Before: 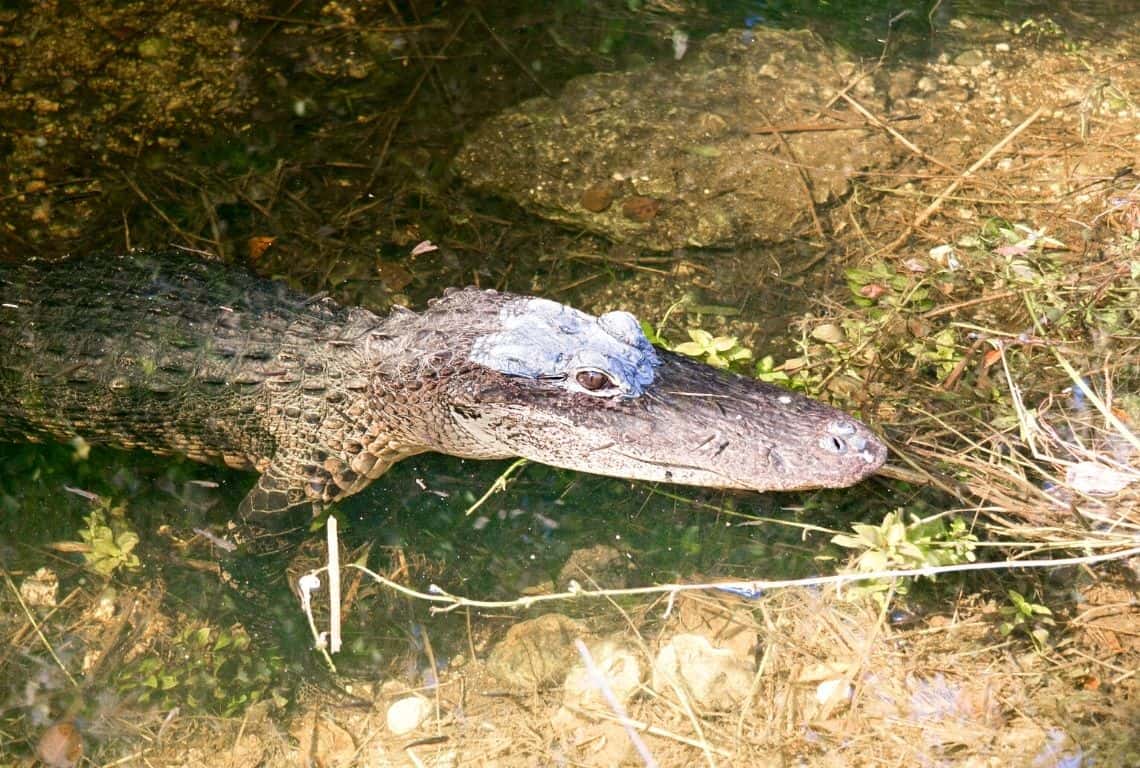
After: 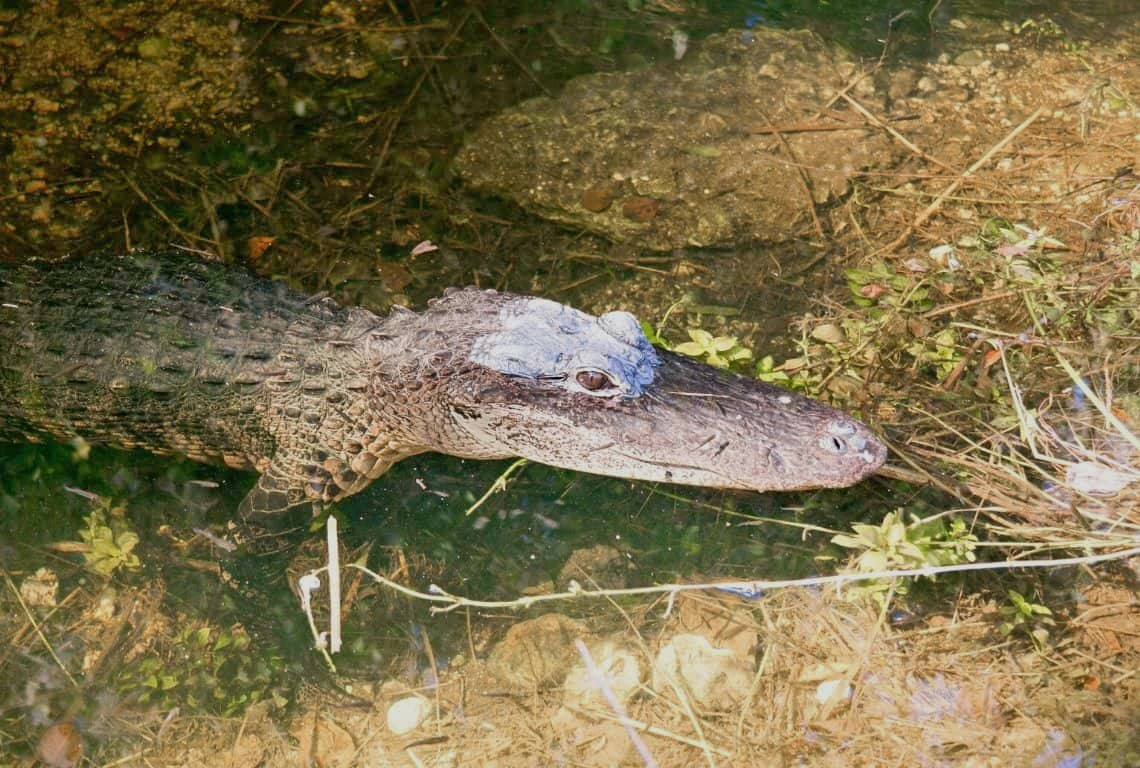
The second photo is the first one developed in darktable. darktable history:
exposure: exposure -0.316 EV, compensate highlight preservation false
shadows and highlights: on, module defaults
